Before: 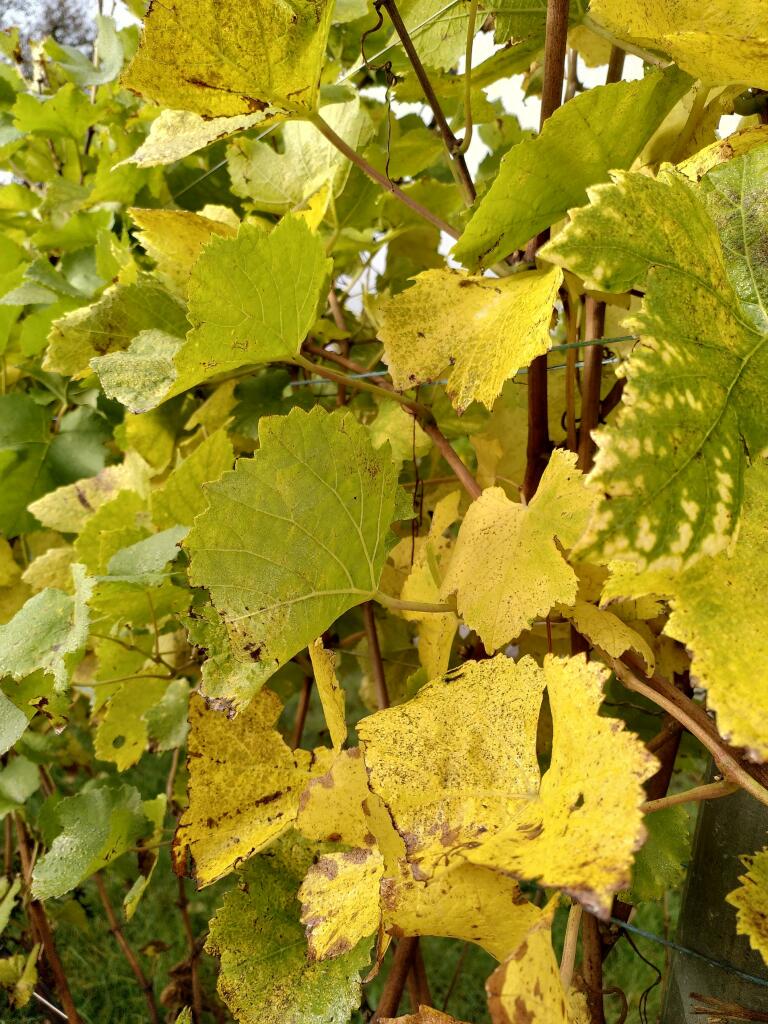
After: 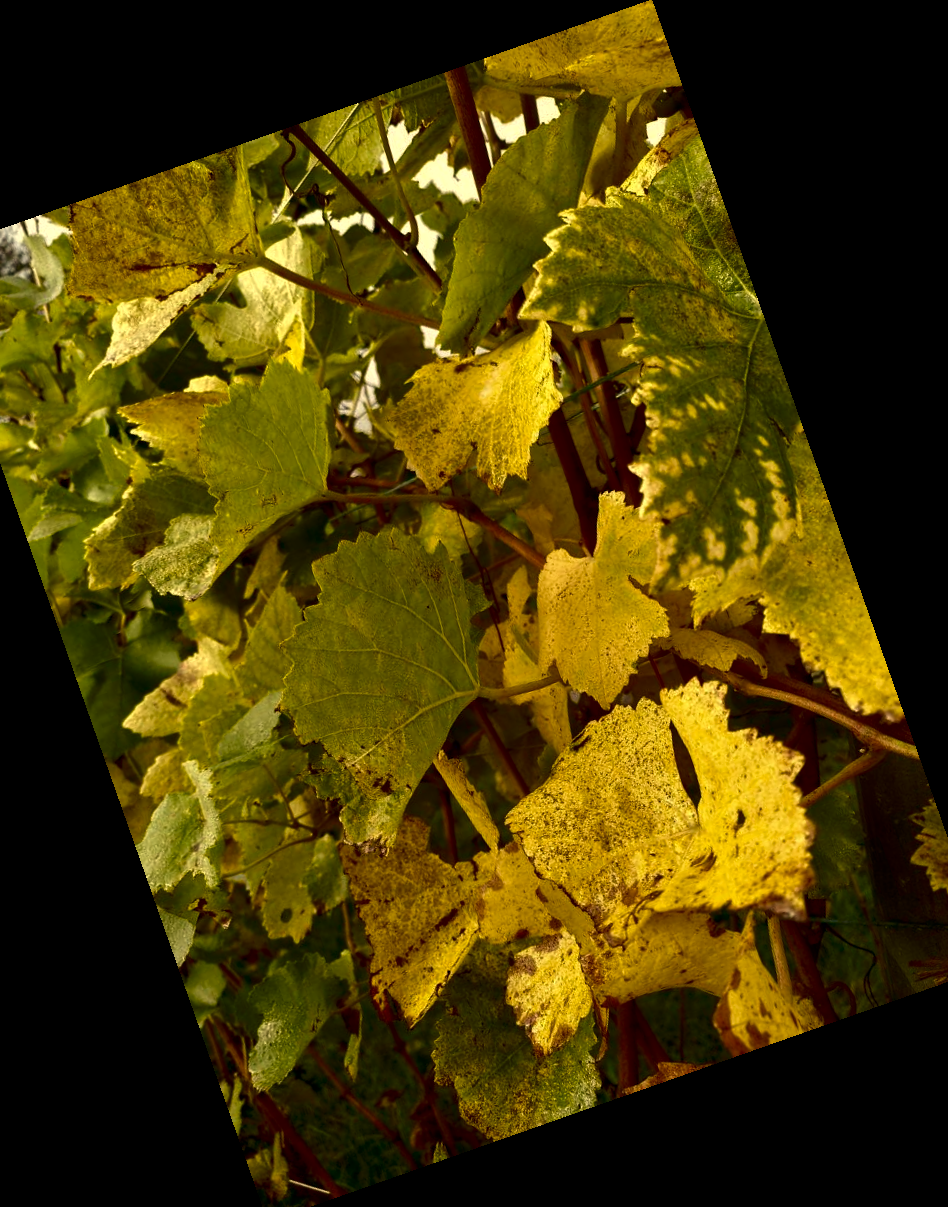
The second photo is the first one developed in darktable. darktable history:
crop and rotate: angle 19.43°, left 6.812%, right 4.125%, bottom 1.087%
contrast brightness saturation: brightness -0.52
white balance: red 1.08, blue 0.791
